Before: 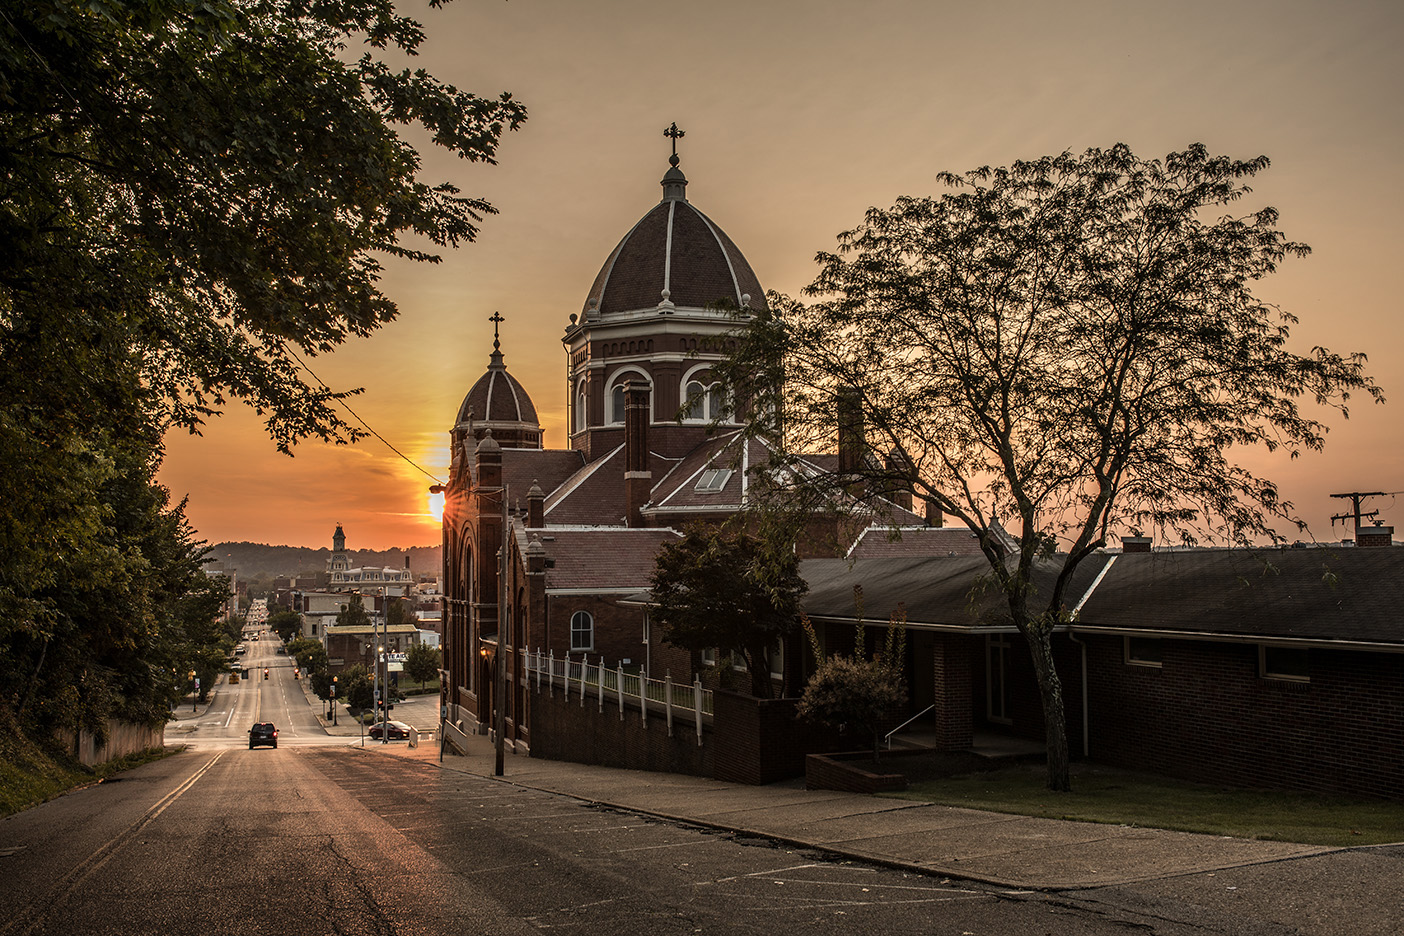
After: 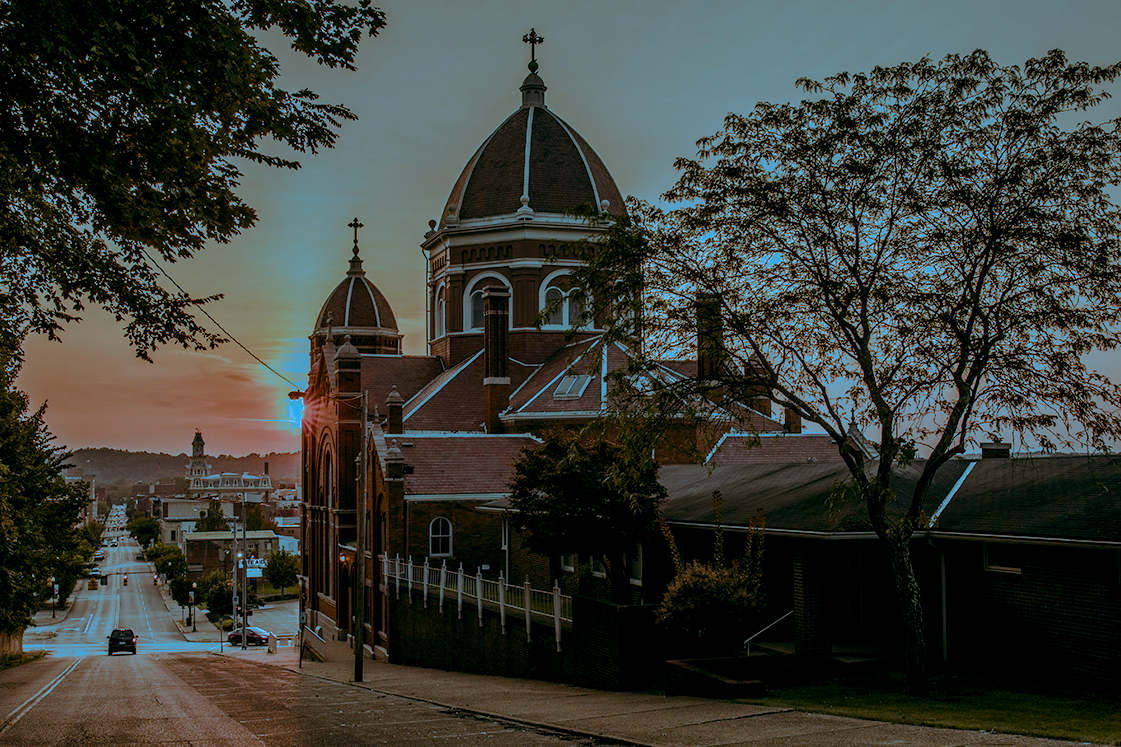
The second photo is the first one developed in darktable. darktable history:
crop and rotate: left 10.071%, top 10.071%, right 10.02%, bottom 10.02%
split-toning: shadows › hue 220°, shadows › saturation 0.64, highlights › hue 220°, highlights › saturation 0.64, balance 0, compress 5.22%
color balance rgb: shadows lift › luminance -7.7%, shadows lift › chroma 2.13%, shadows lift › hue 165.27°, power › luminance -7.77%, power › chroma 1.34%, power › hue 330.55°, highlights gain › luminance -33.33%, highlights gain › chroma 5.68%, highlights gain › hue 217.2°, global offset › luminance -0.33%, global offset › chroma 0.11%, global offset › hue 165.27°, perceptual saturation grading › global saturation 27.72%, perceptual saturation grading › highlights -25%, perceptual saturation grading › mid-tones 25%, perceptual saturation grading › shadows 50%
